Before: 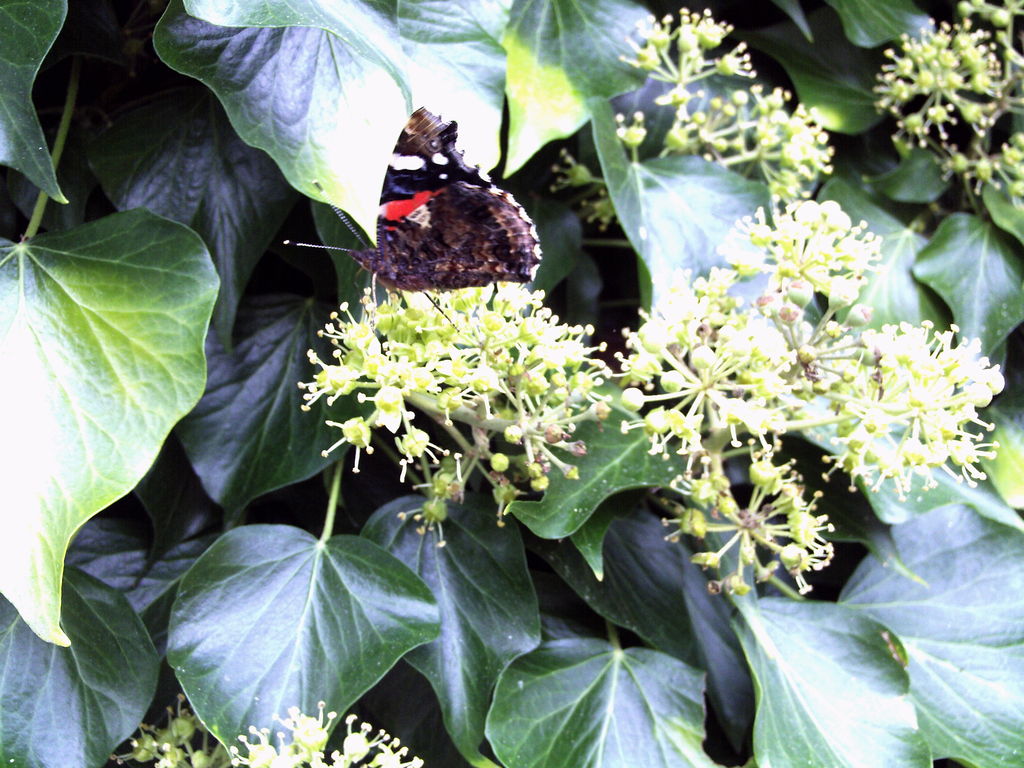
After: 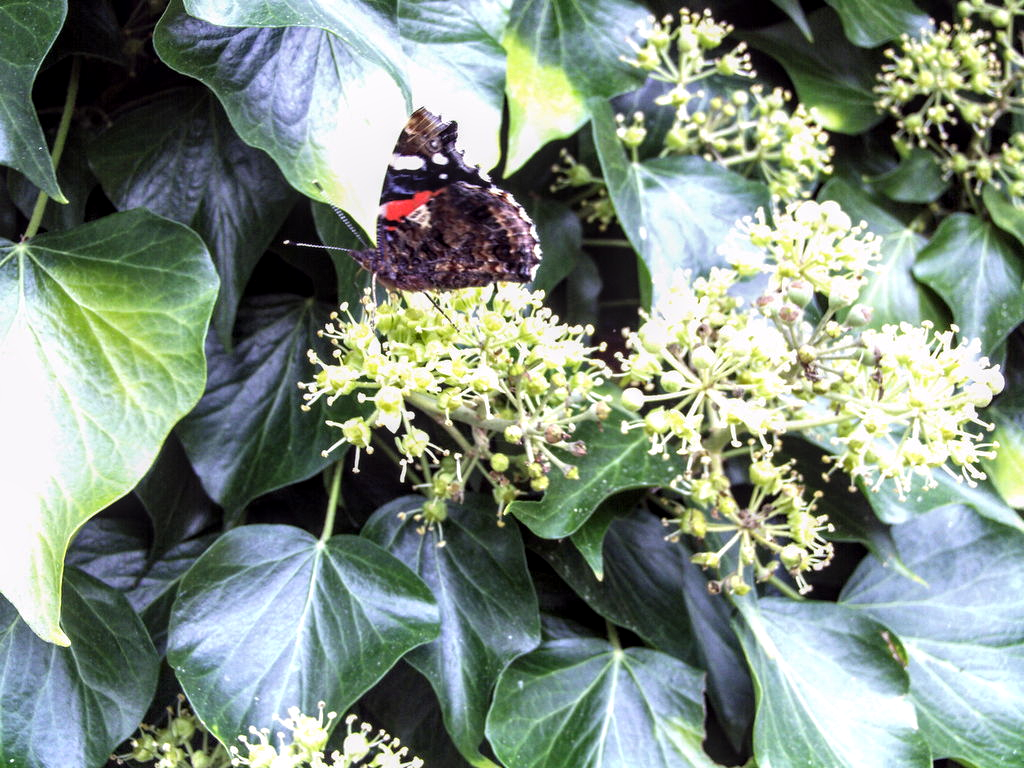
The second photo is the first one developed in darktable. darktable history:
local contrast: highlights 61%, detail 143%, midtone range 0.432
